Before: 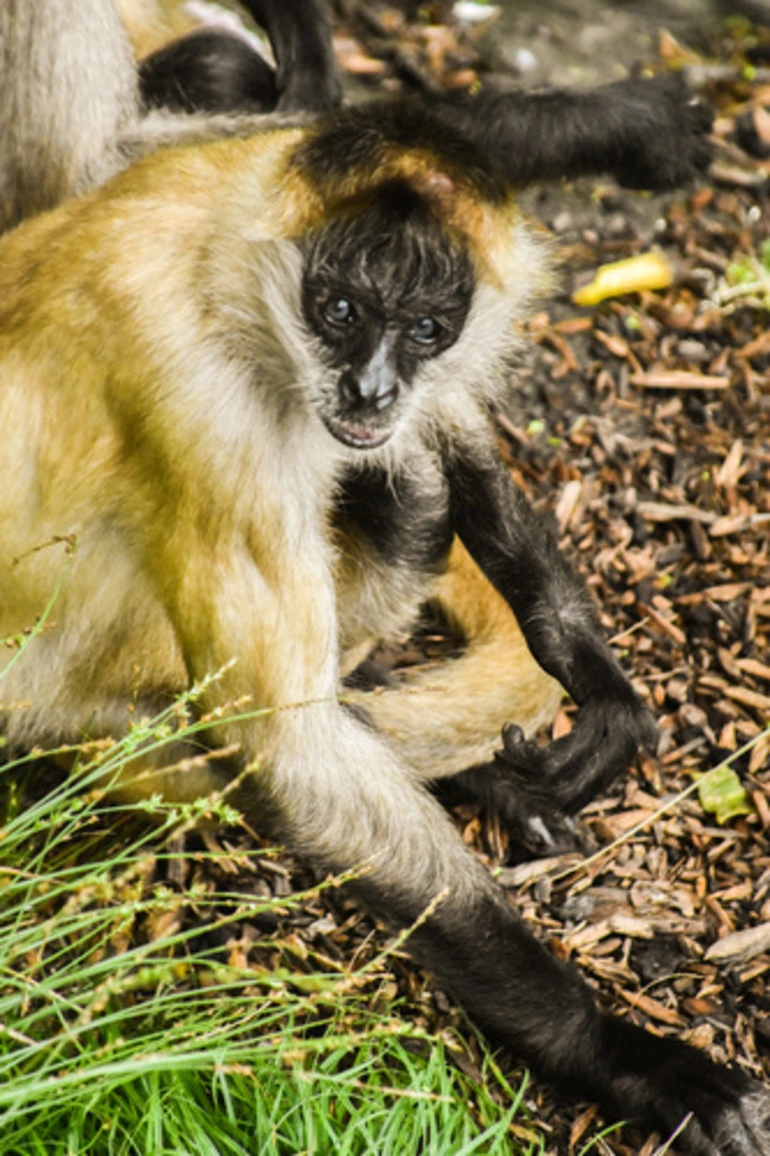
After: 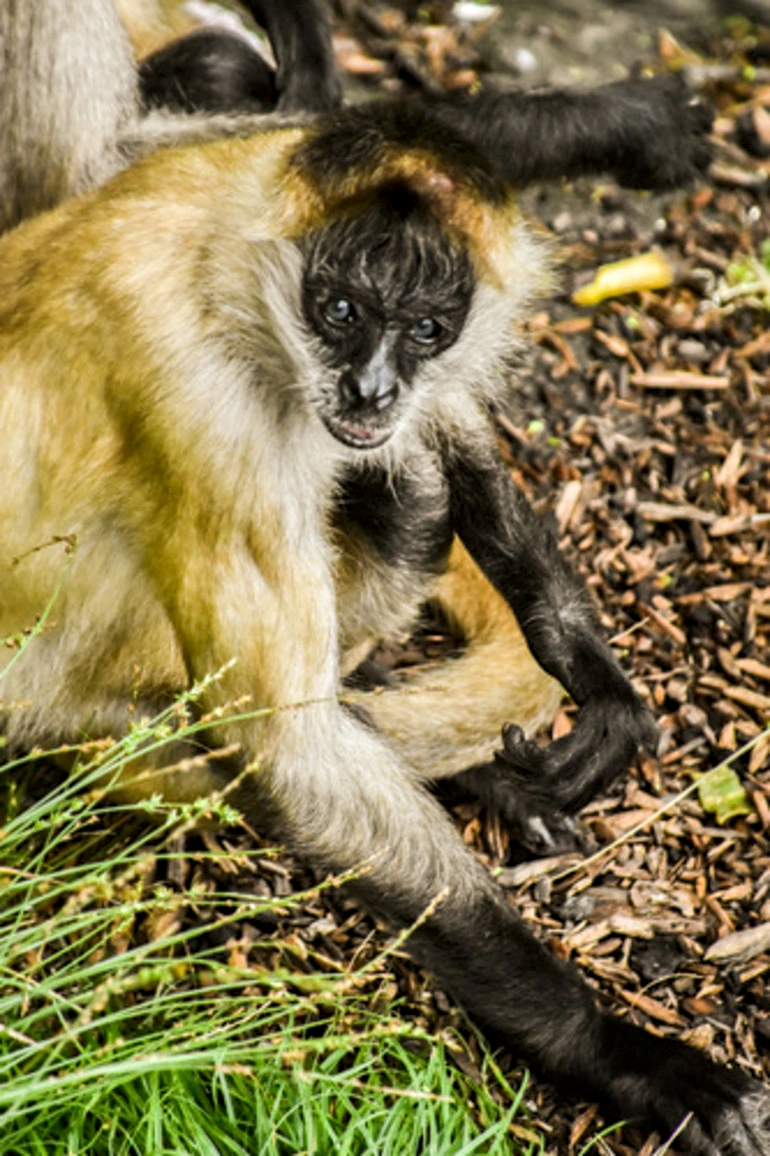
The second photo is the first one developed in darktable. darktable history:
contrast equalizer: y [[0.5, 0.501, 0.532, 0.538, 0.54, 0.541], [0.5 ×6], [0.5 ×6], [0 ×6], [0 ×6]]
local contrast: highlights 61%, shadows 106%, detail 107%, midtone range 0.529
